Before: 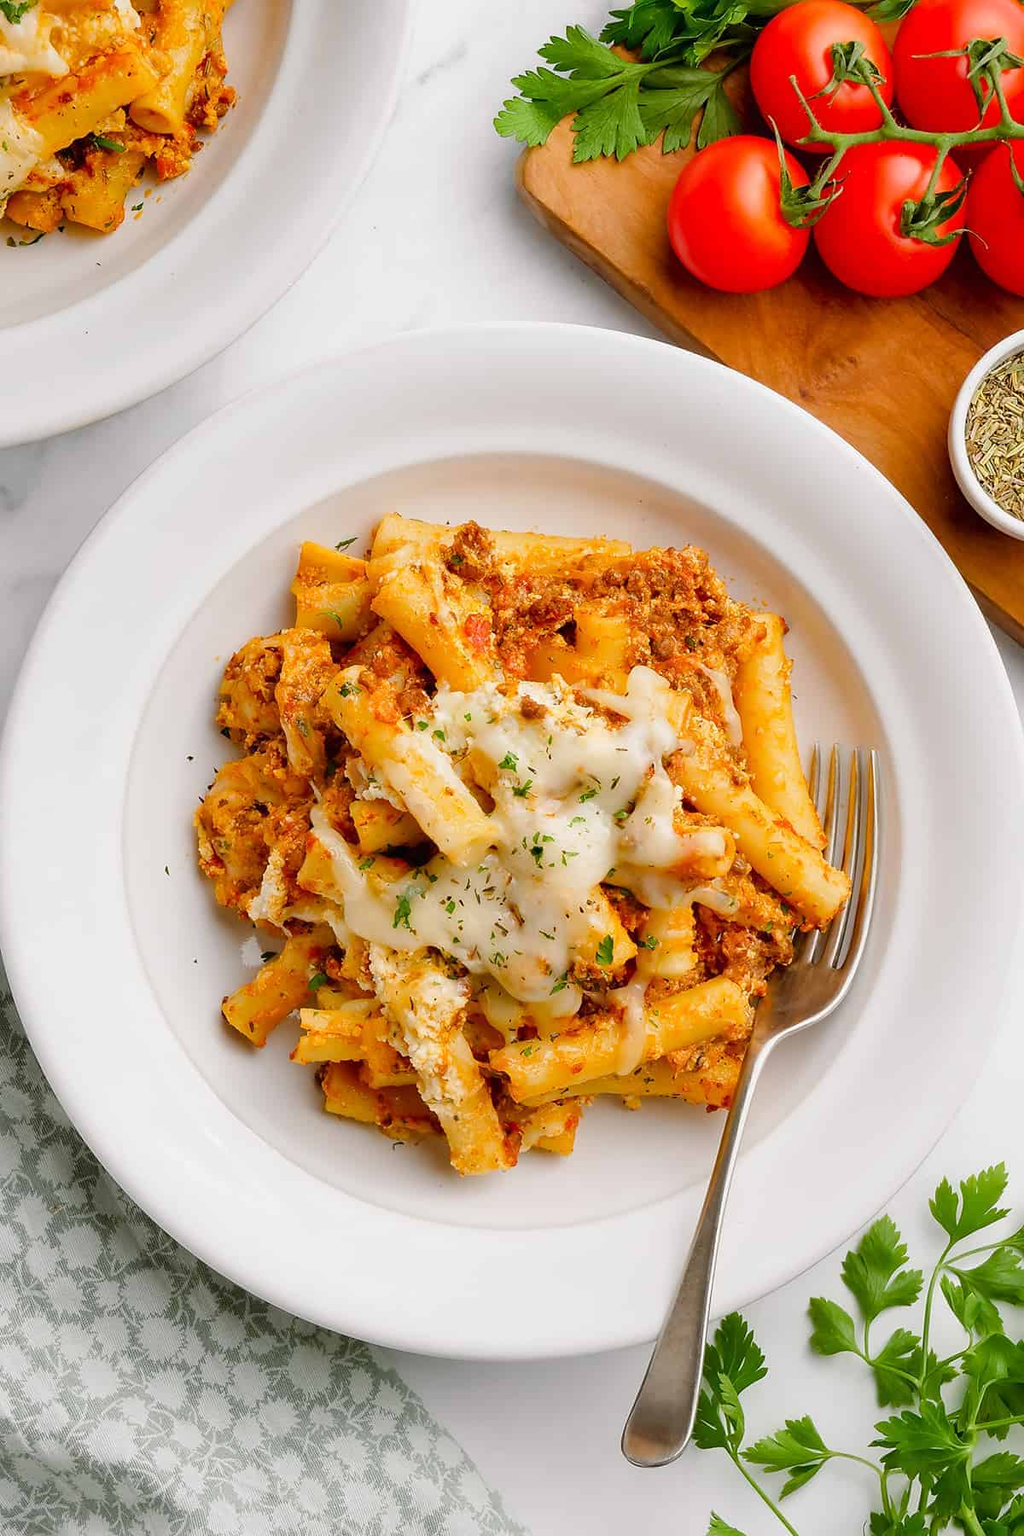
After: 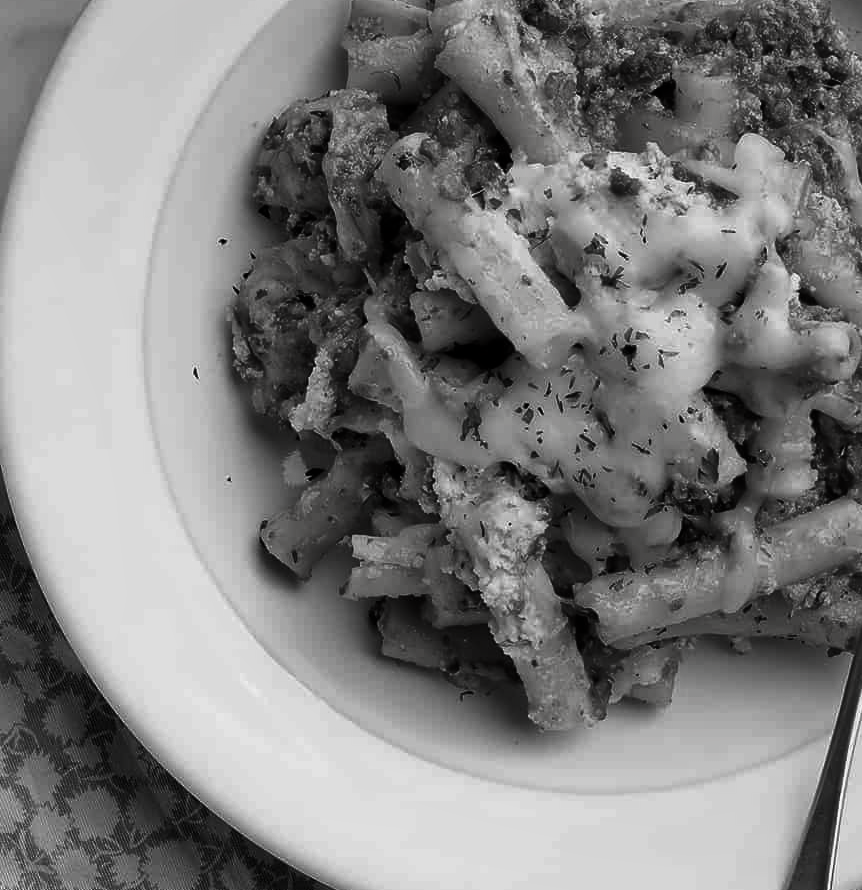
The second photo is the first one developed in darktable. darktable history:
crop: top 35.994%, right 28.164%, bottom 14.545%
contrast brightness saturation: contrast -0.03, brightness -0.585, saturation -0.992
shadows and highlights: shadows 0.362, highlights 39.83
